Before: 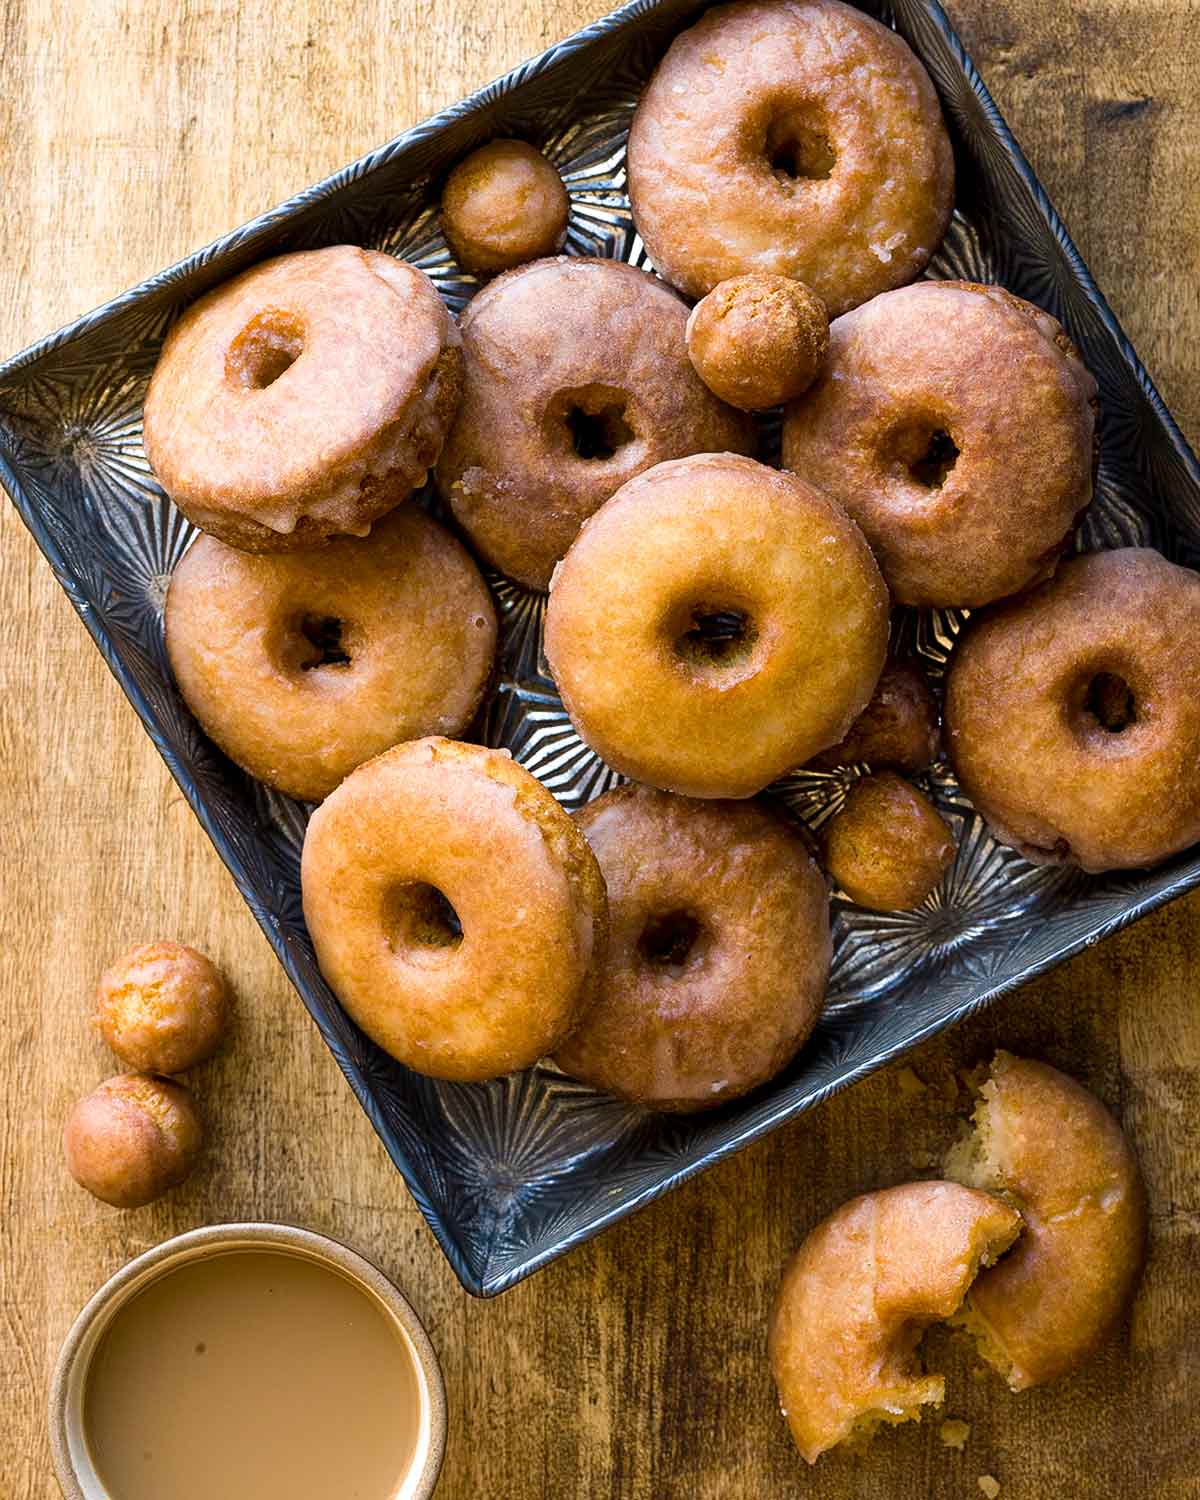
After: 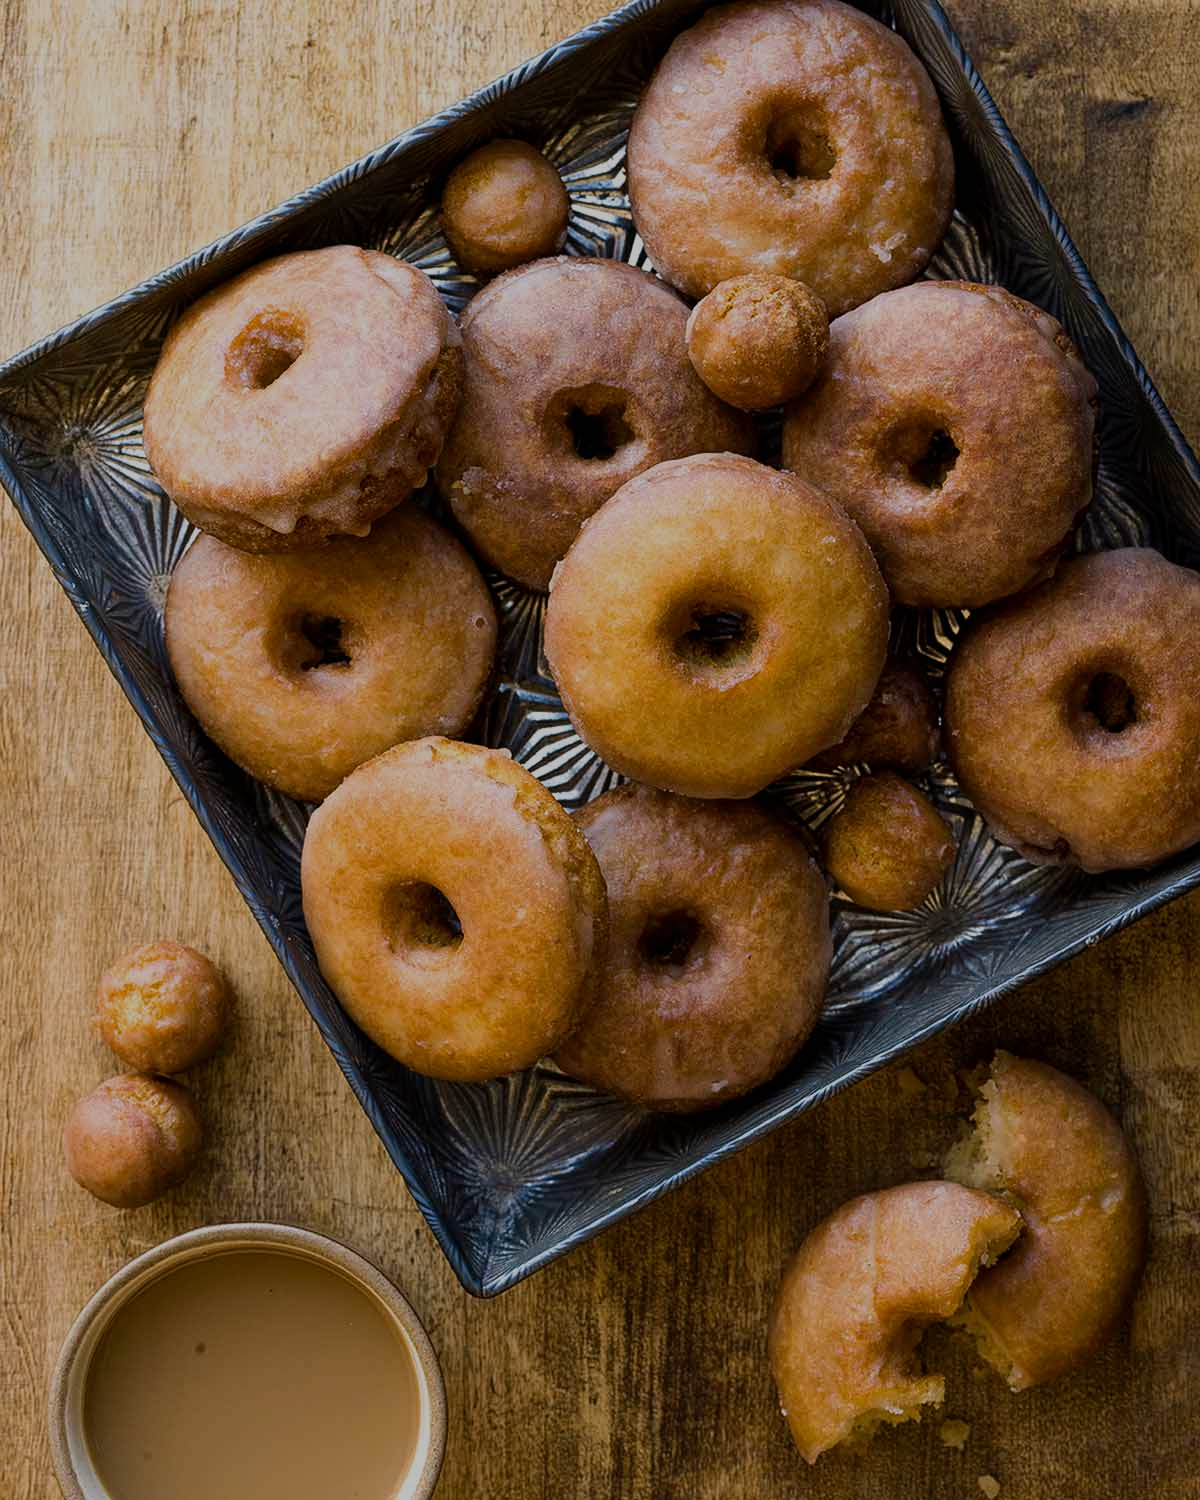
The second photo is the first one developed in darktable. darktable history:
exposure: exposure -0.952 EV, compensate exposure bias true, compensate highlight preservation false
